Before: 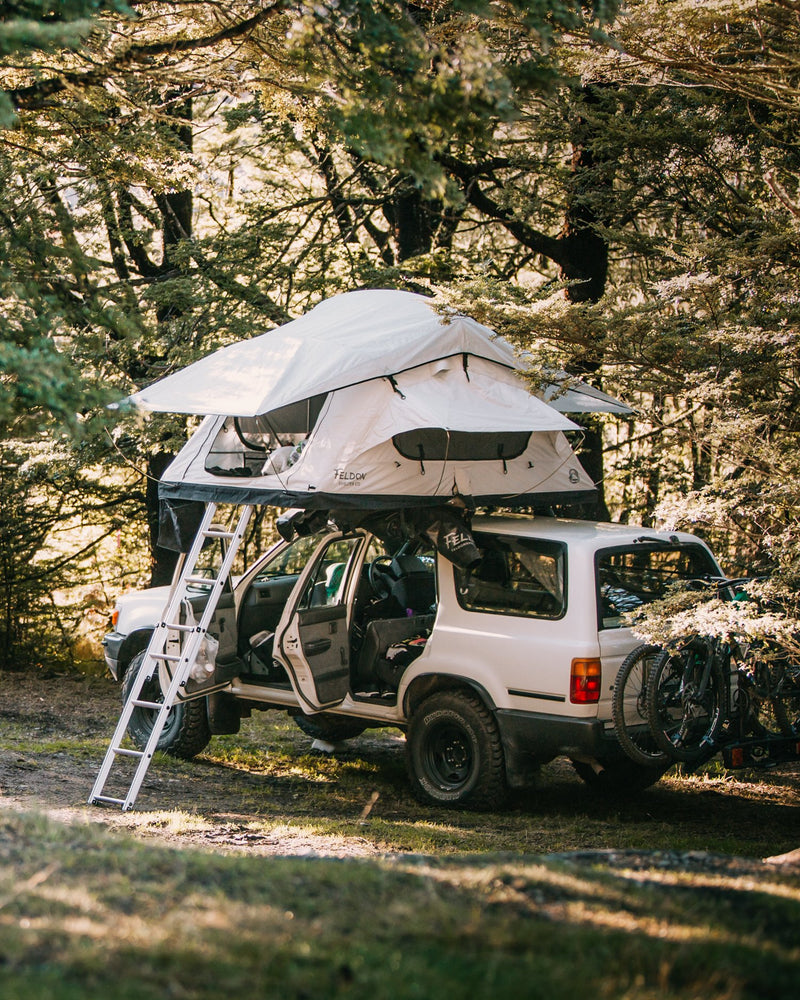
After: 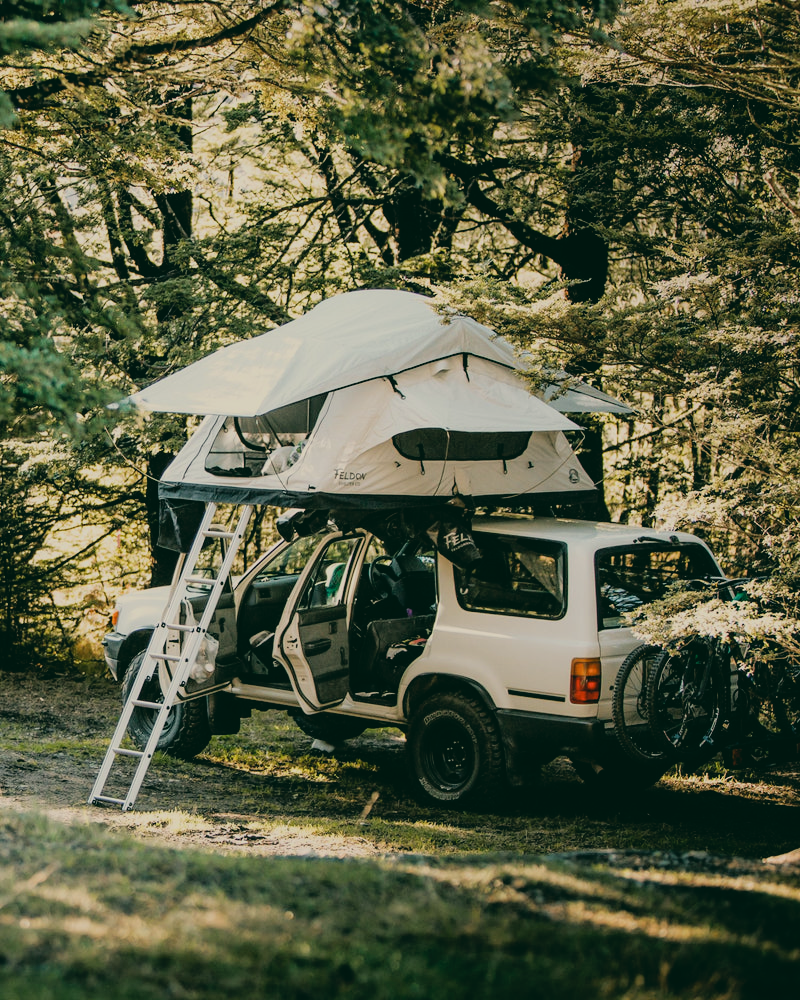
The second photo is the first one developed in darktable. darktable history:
contrast brightness saturation: contrast -0.1, saturation -0.1
filmic rgb: black relative exposure -7.75 EV, white relative exposure 4.4 EV, threshold 3 EV, hardness 3.76, latitude 50%, contrast 1.1, color science v5 (2021), contrast in shadows safe, contrast in highlights safe, enable highlight reconstruction true
color correction: highlights a* -0.482, highlights b* 9.48, shadows a* -9.48, shadows b* 0.803
